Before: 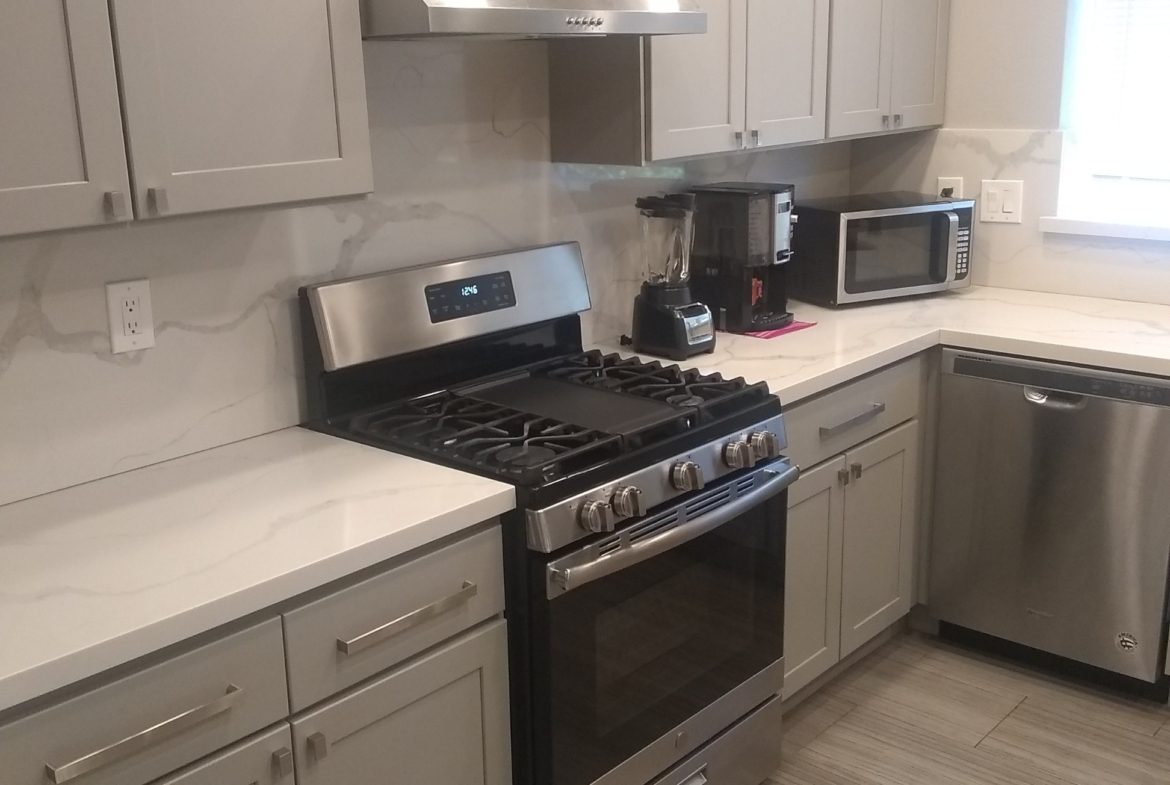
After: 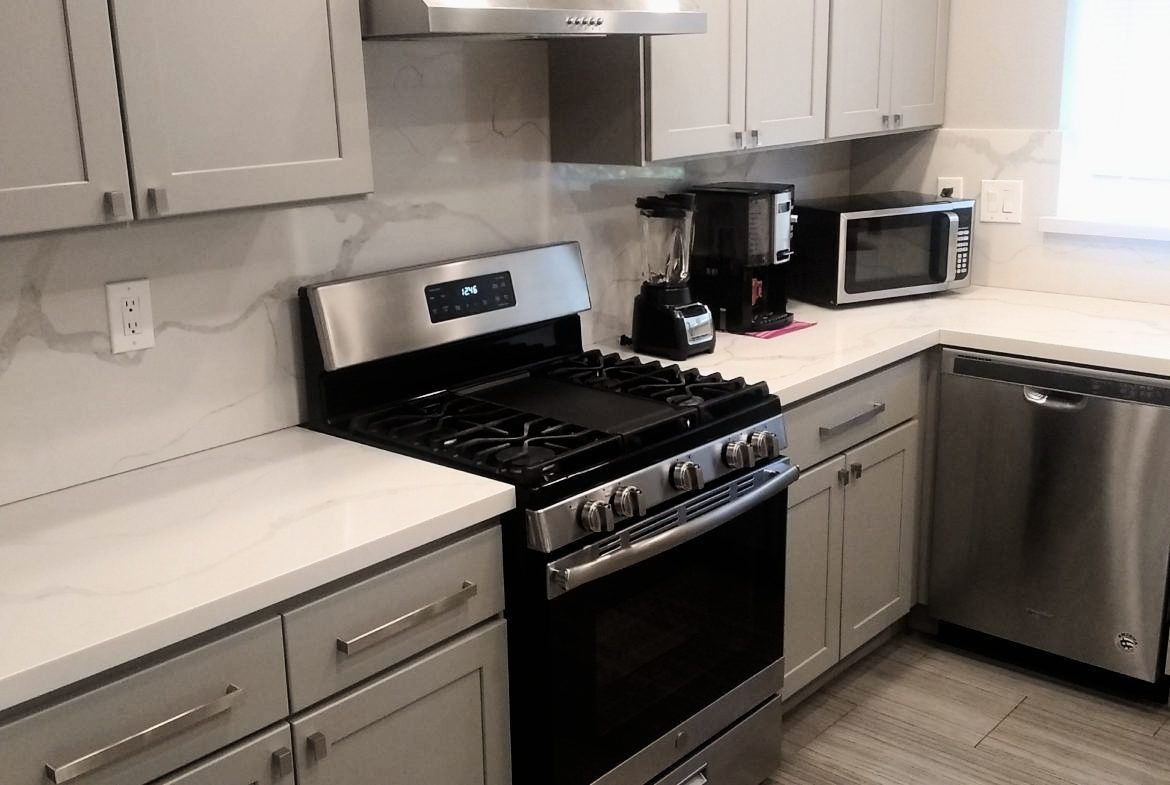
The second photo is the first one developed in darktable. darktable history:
filmic rgb: black relative exposure -5.31 EV, white relative exposure 2.89 EV, dynamic range scaling -37.83%, hardness 3.99, contrast 1.618, highlights saturation mix -1.23%
